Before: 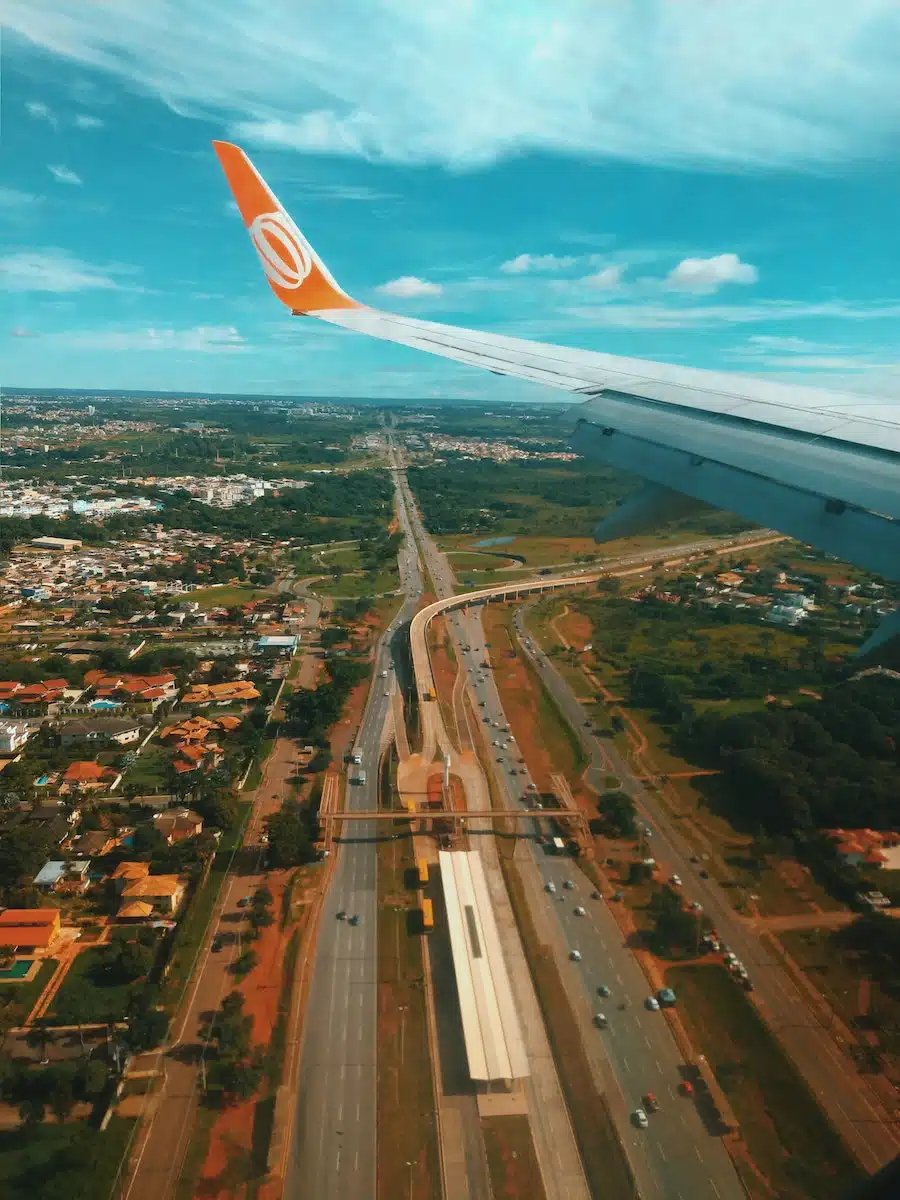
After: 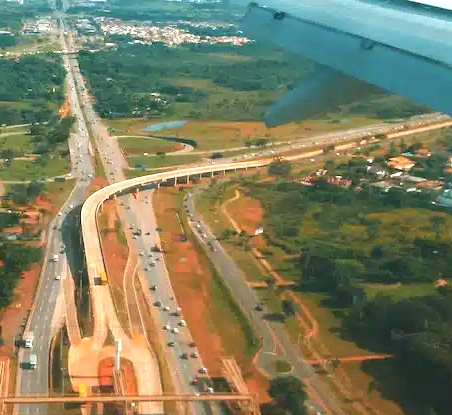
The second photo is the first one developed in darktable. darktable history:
crop: left 36.607%, top 34.735%, right 13.146%, bottom 30.611%
white balance: red 1.004, blue 1.024
exposure: black level correction 0, exposure 1.2 EV, compensate exposure bias true, compensate highlight preservation false
